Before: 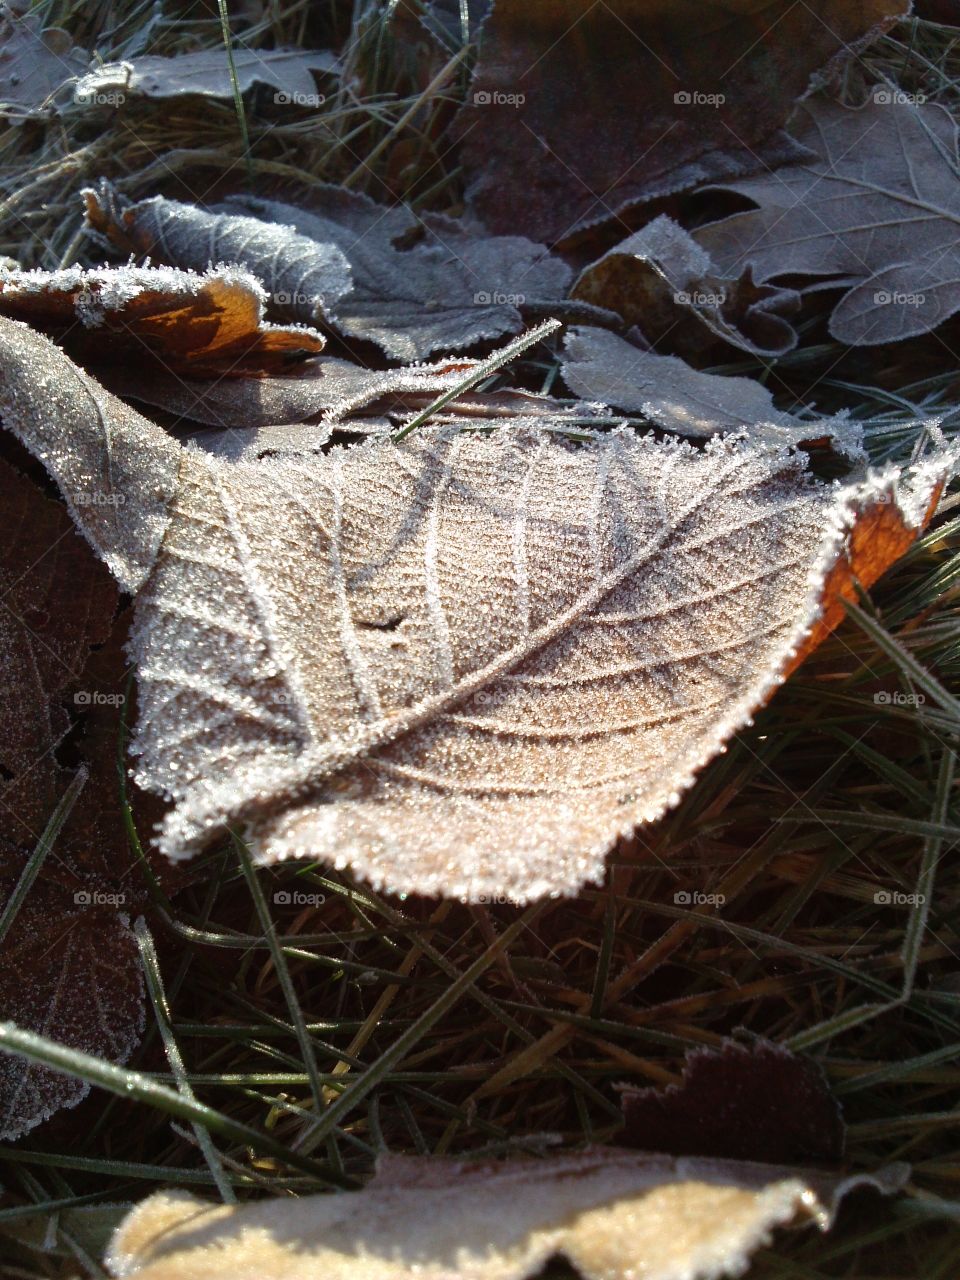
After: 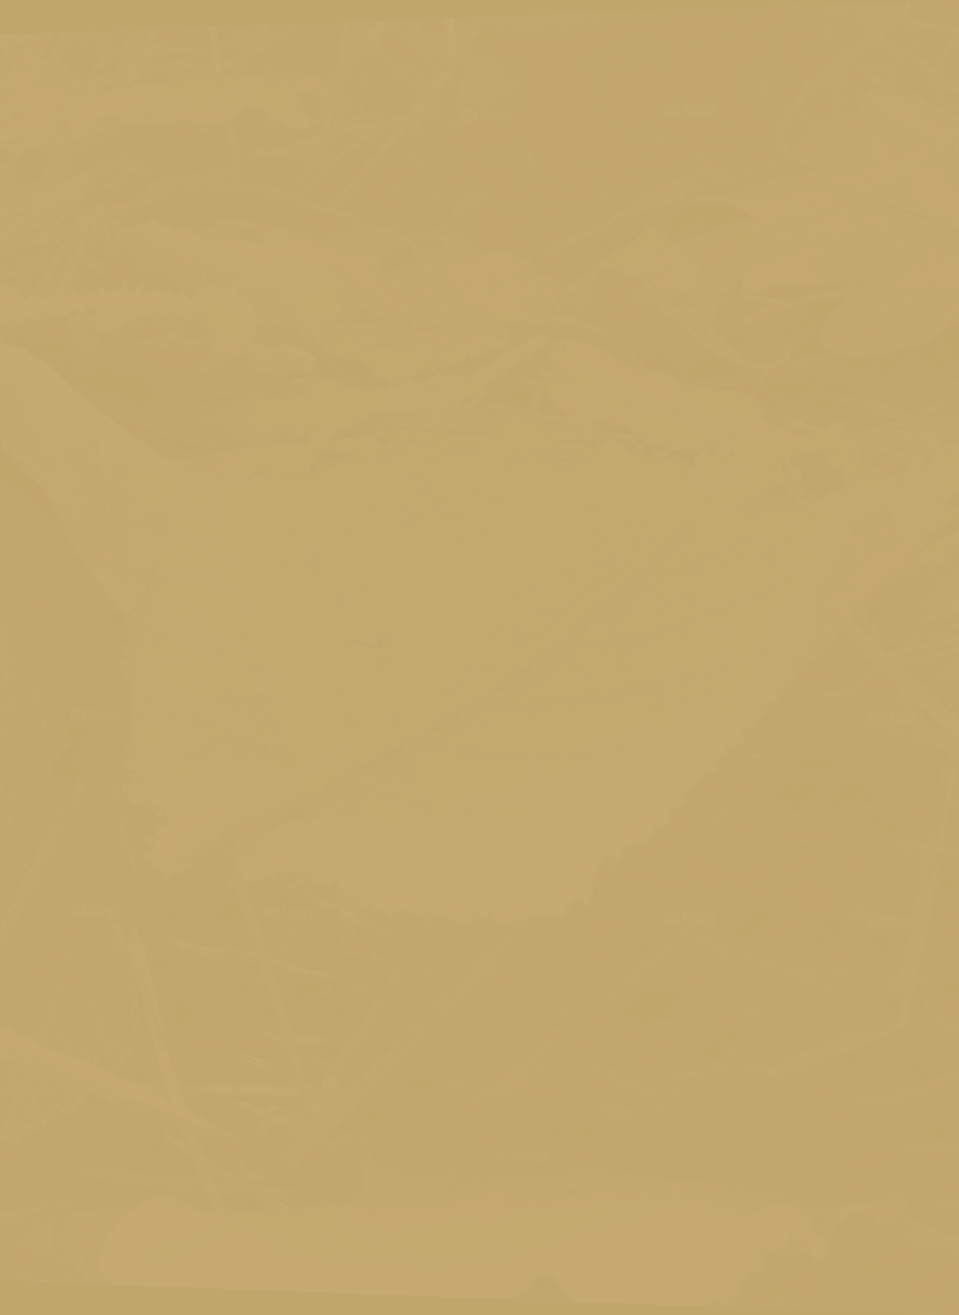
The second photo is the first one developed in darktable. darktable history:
exposure: black level correction 0, exposure 1.45 EV, compensate exposure bias true, compensate highlight preservation false
colorize: hue 36°, source mix 100%
color balance: output saturation 110%
haze removal: compatibility mode true, adaptive false
rotate and perspective: lens shift (horizontal) -0.055, automatic cropping off
local contrast: on, module defaults
contrast brightness saturation: contrast -0.99, brightness -0.17, saturation 0.75
base curve: curves: ch0 [(0, 0) (0.007, 0.004) (0.027, 0.03) (0.046, 0.07) (0.207, 0.54) (0.442, 0.872) (0.673, 0.972) (1, 1)], preserve colors none
